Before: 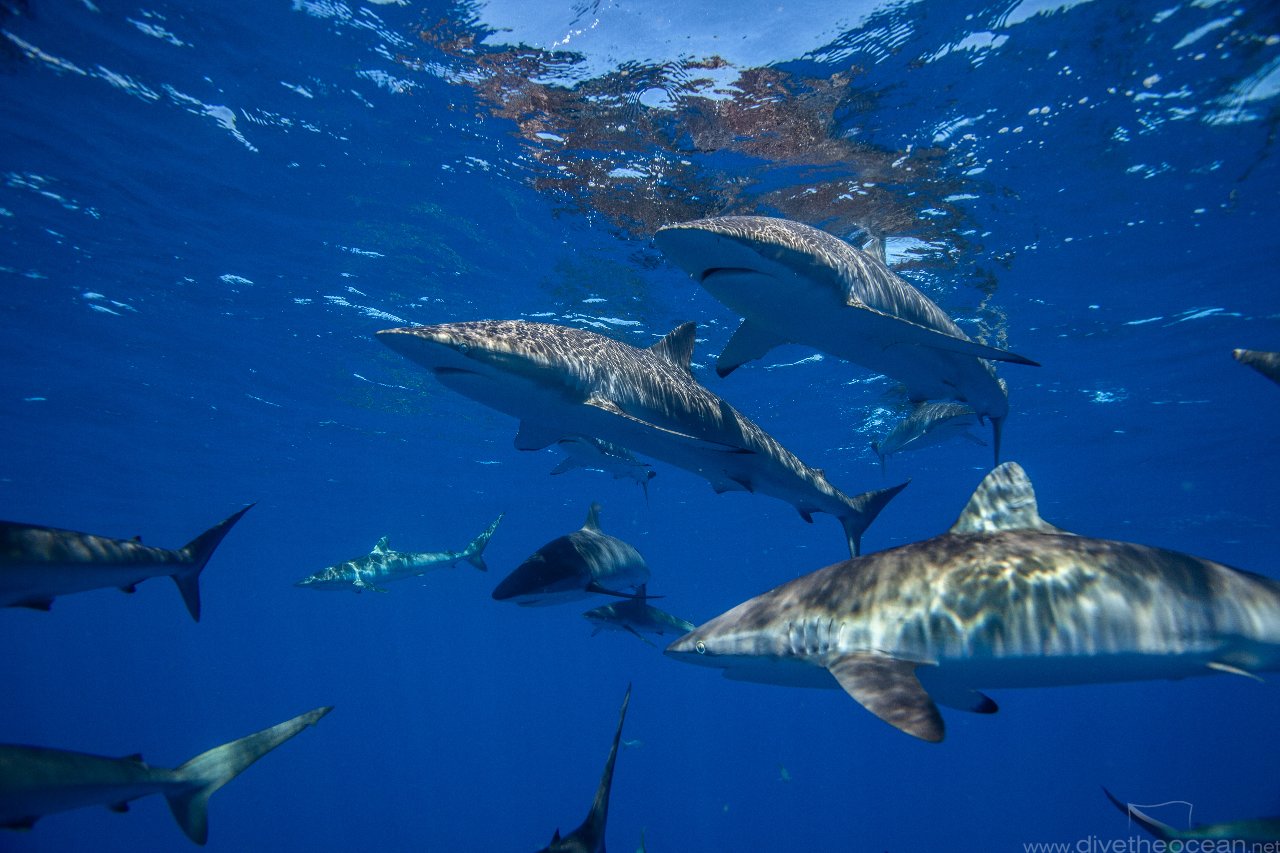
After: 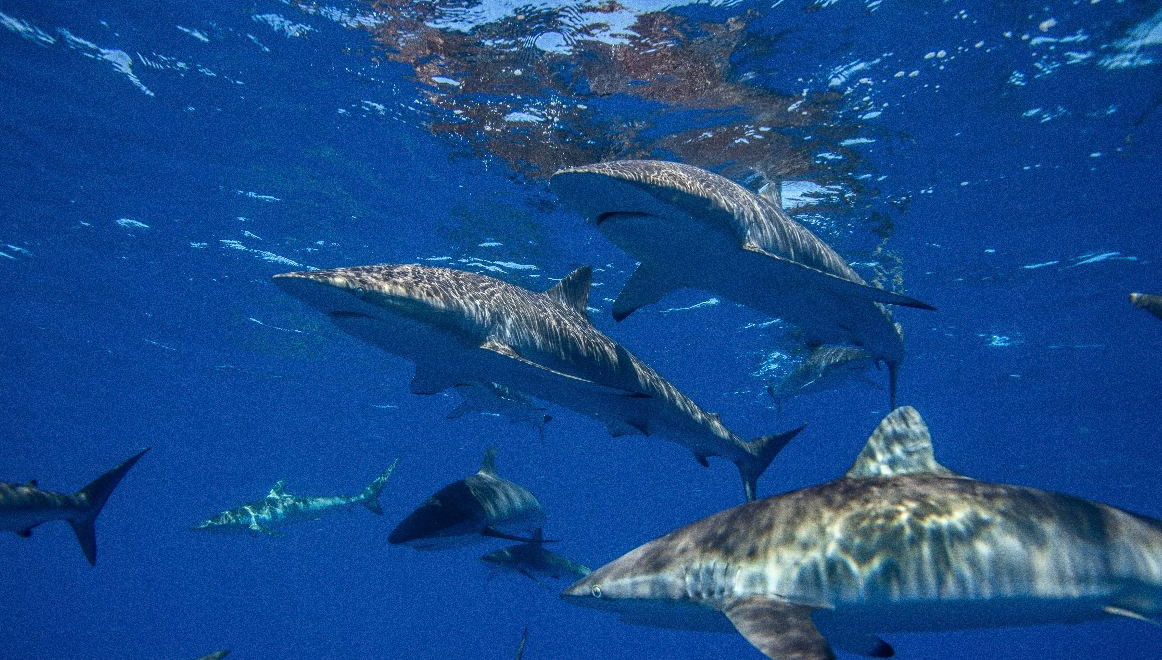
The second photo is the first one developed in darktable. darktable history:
grain: coarseness 0.09 ISO, strength 40%
crop: left 8.155%, top 6.611%, bottom 15.385%
